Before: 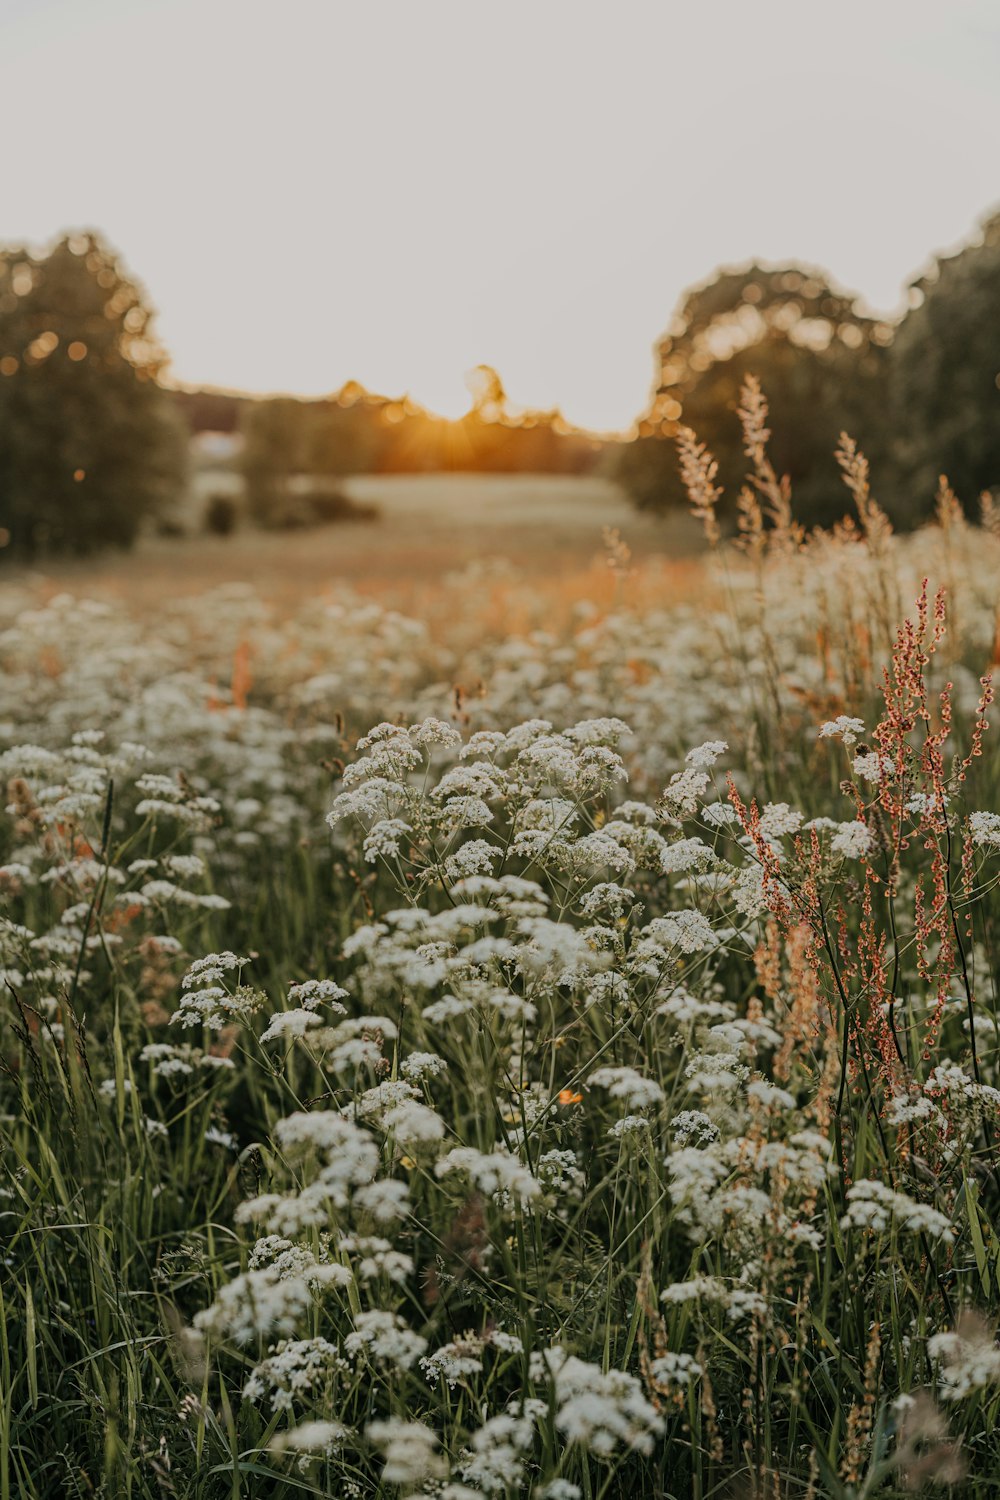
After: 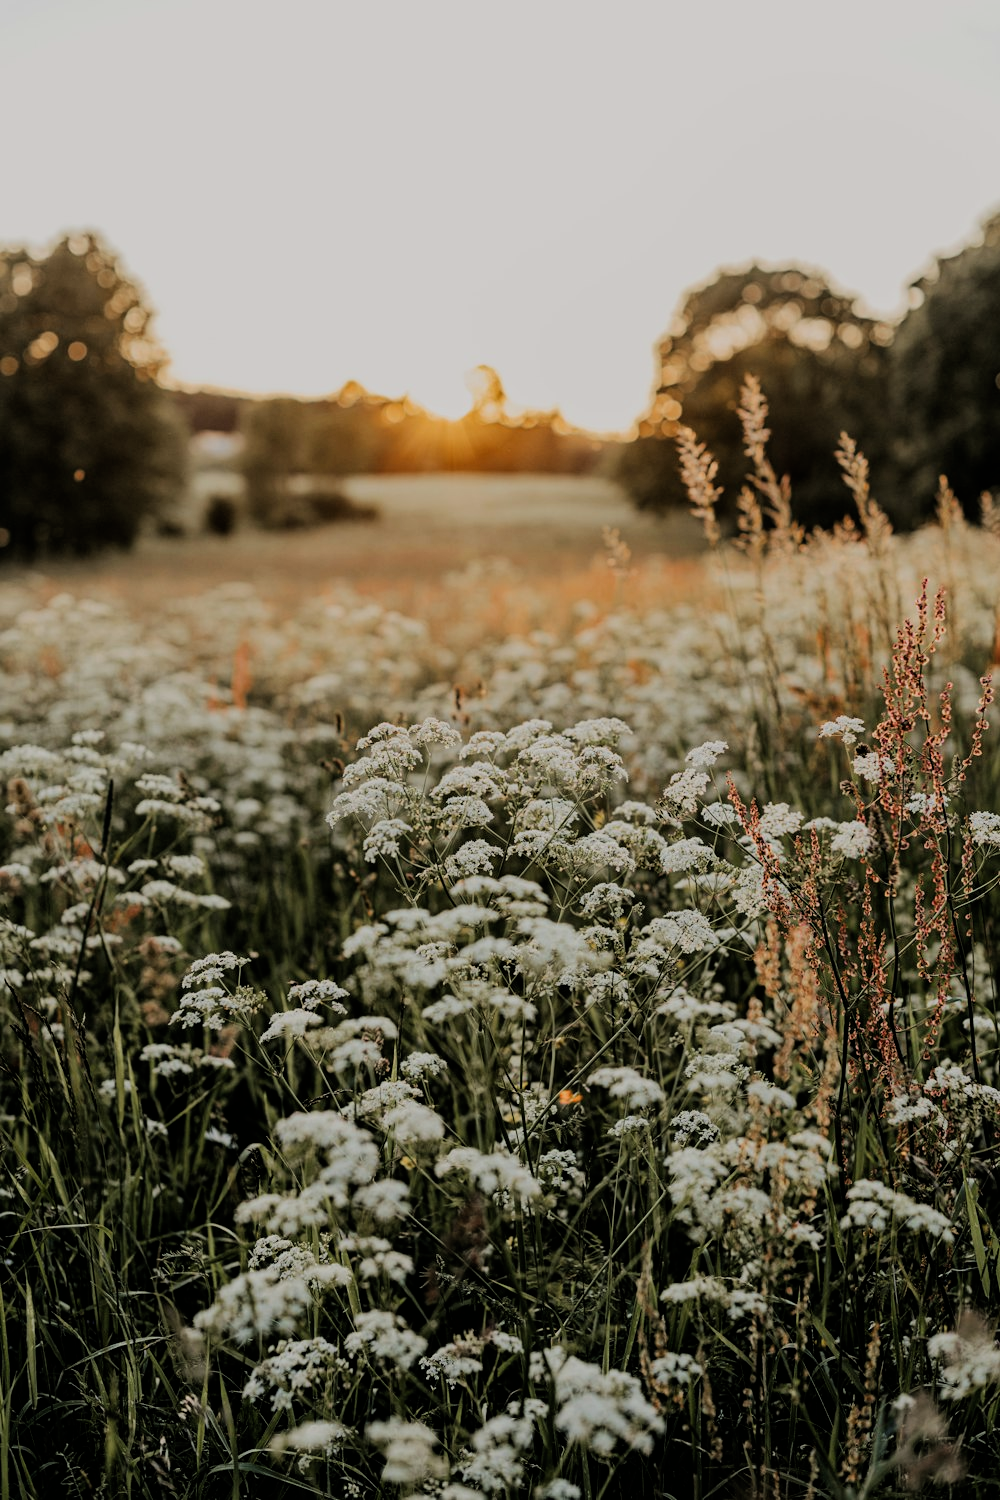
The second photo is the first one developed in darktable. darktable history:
filmic rgb: black relative exposure -5.12 EV, white relative exposure 3.56 EV, hardness 3.16, contrast 1.299, highlights saturation mix -49.03%
